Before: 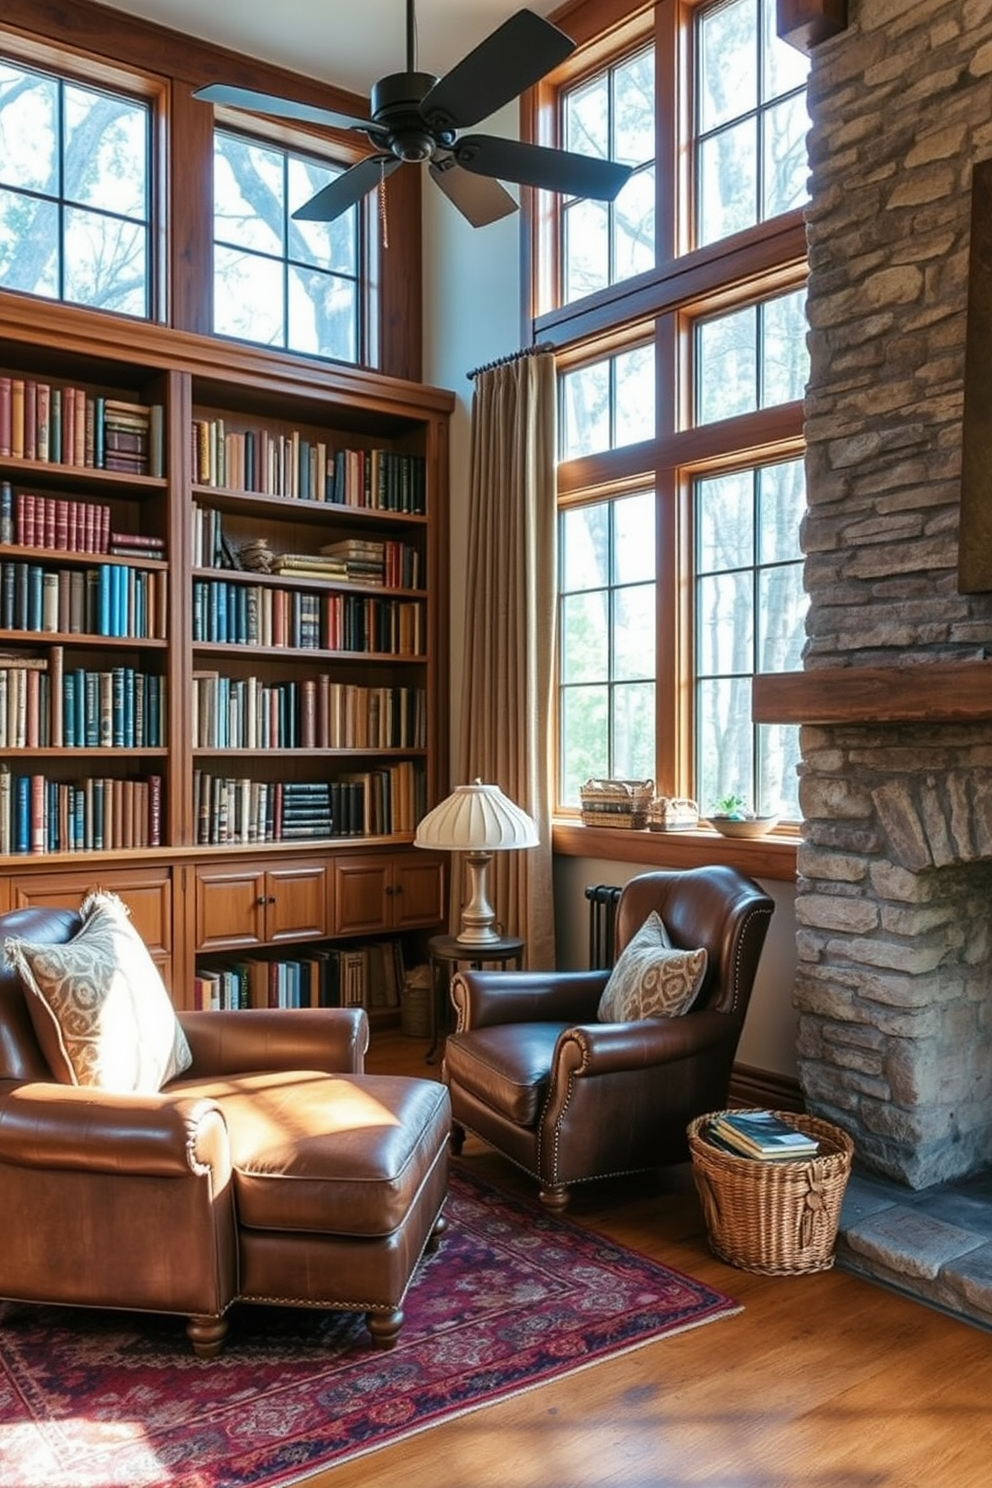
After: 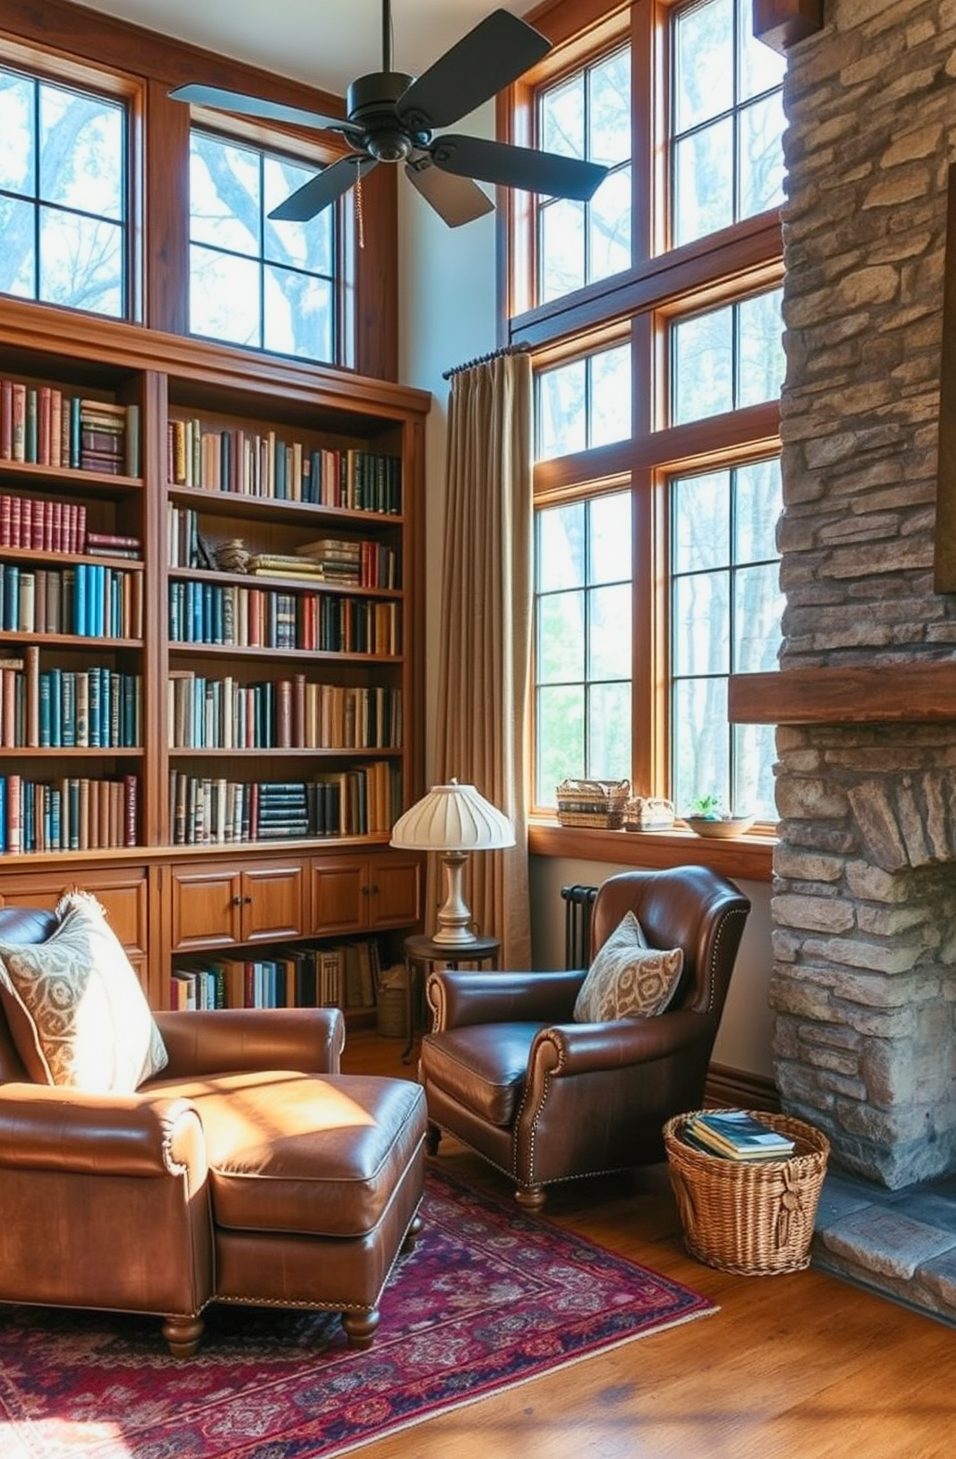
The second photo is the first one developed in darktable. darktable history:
tone equalizer: -8 EV 0.262 EV, -7 EV 0.382 EV, -6 EV 0.428 EV, -5 EV 0.217 EV, -3 EV -0.255 EV, -2 EV -0.391 EV, -1 EV -0.426 EV, +0 EV -0.231 EV, mask exposure compensation -0.508 EV
crop and rotate: left 2.573%, right 1.048%, bottom 1.902%
contrast brightness saturation: contrast 0.203, brightness 0.163, saturation 0.225
